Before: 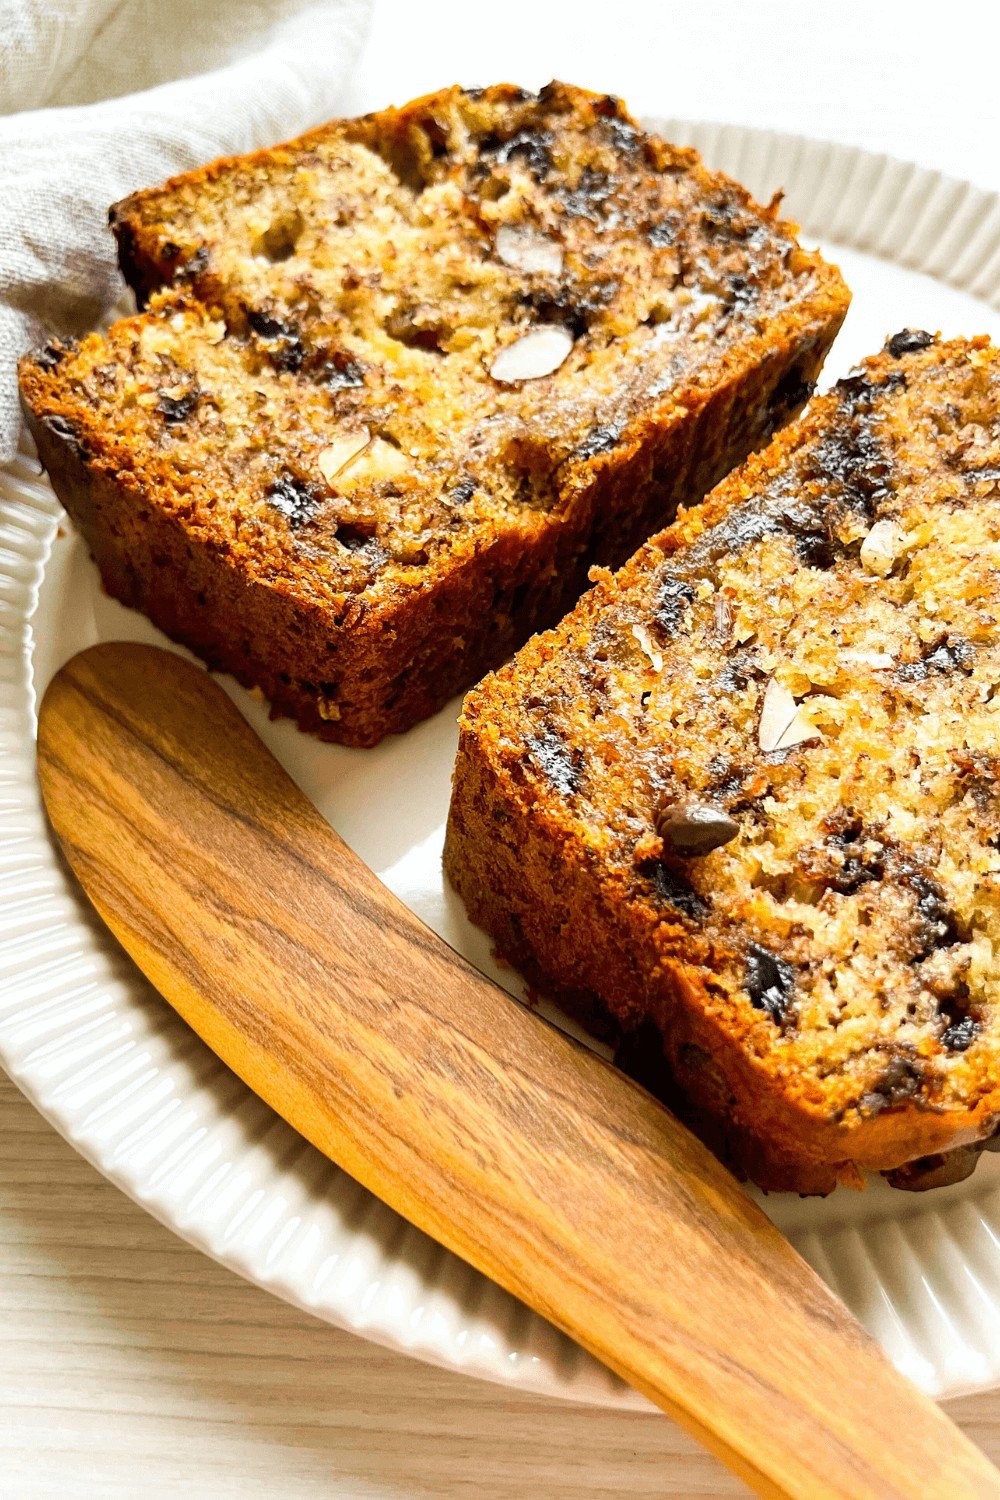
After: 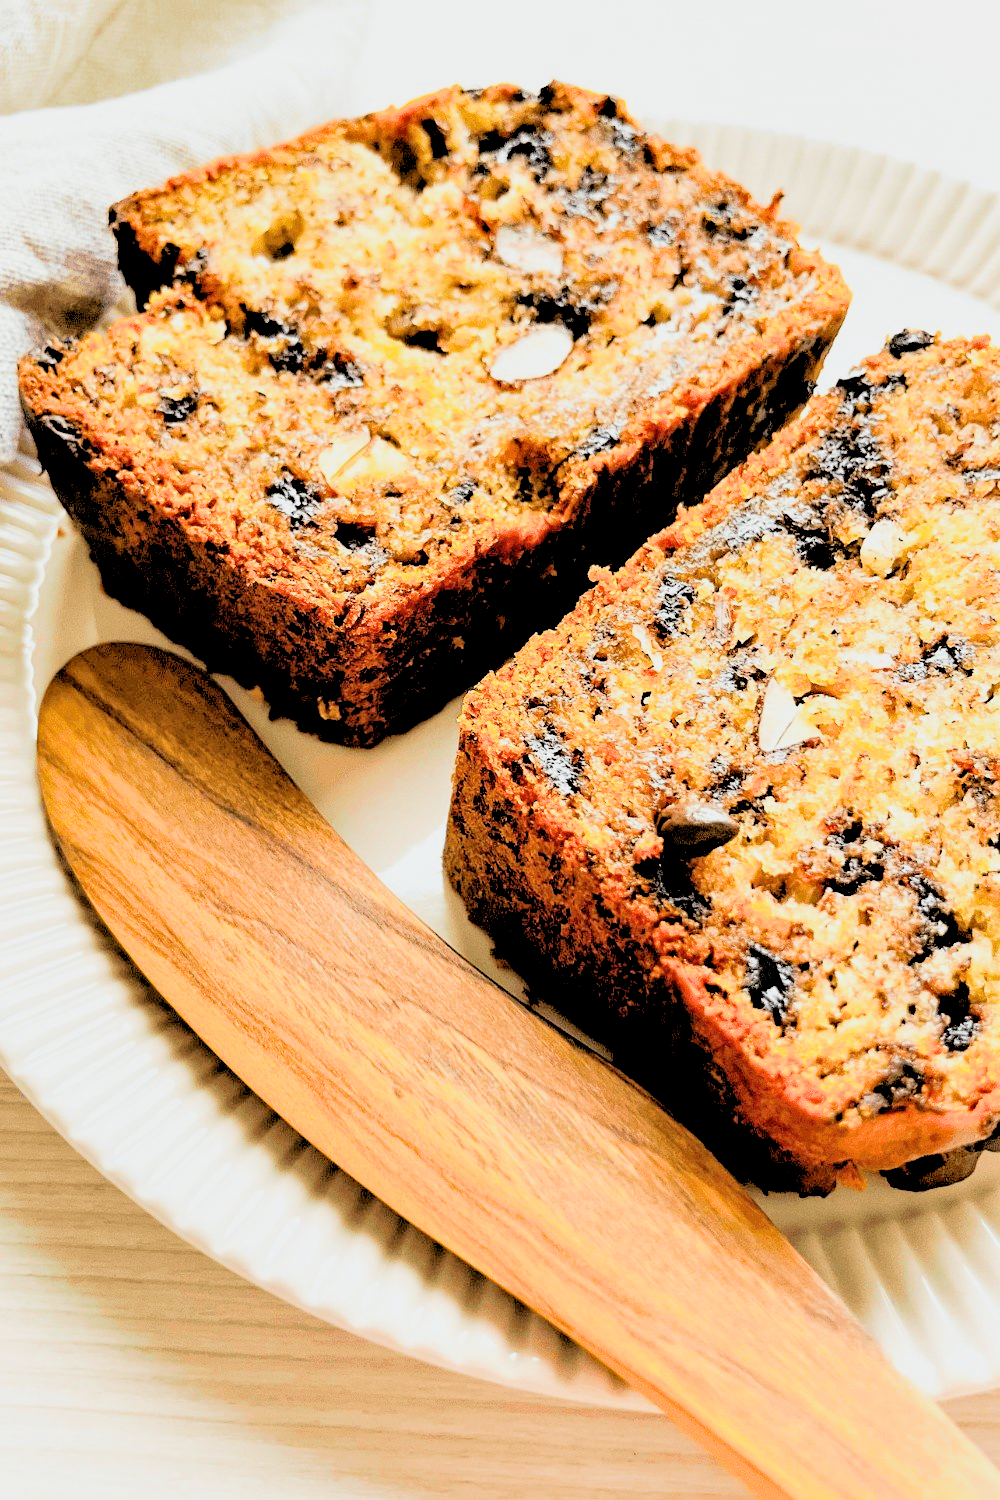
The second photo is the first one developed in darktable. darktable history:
rgb levels: levels [[0.027, 0.429, 0.996], [0, 0.5, 1], [0, 0.5, 1]]
exposure: exposure 0.493 EV, compensate highlight preservation false
filmic rgb: black relative exposure -5 EV, hardness 2.88, contrast 1.3
contrast equalizer: octaves 7, y [[0.524 ×6], [0.512 ×6], [0.379 ×6], [0 ×6], [0 ×6]]
